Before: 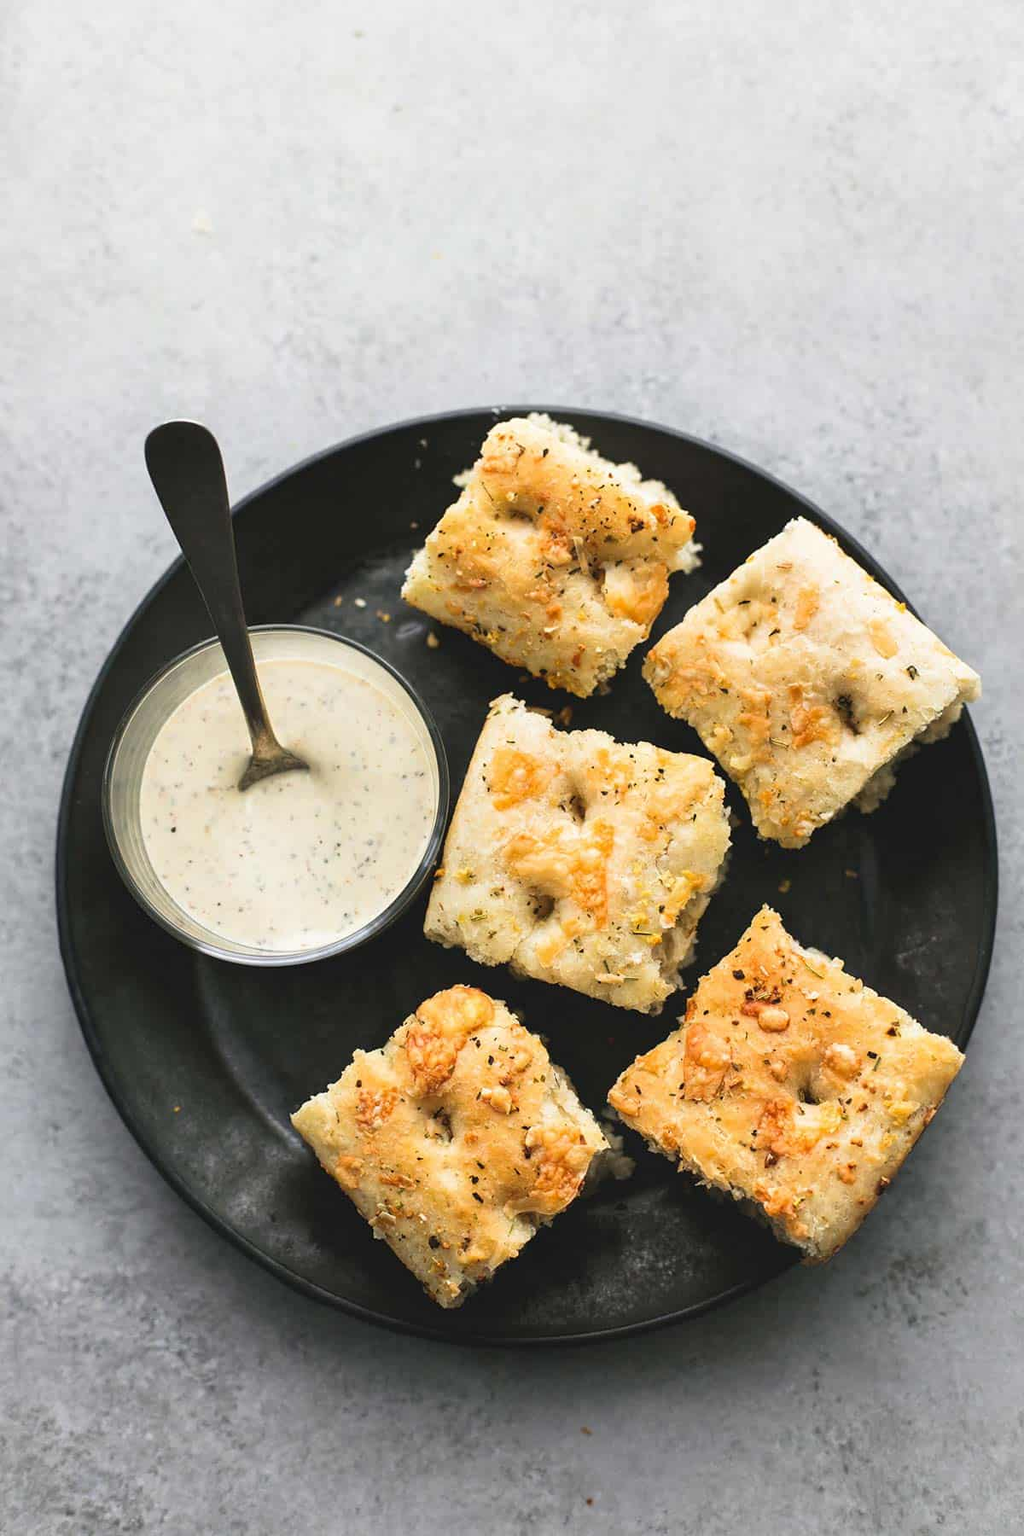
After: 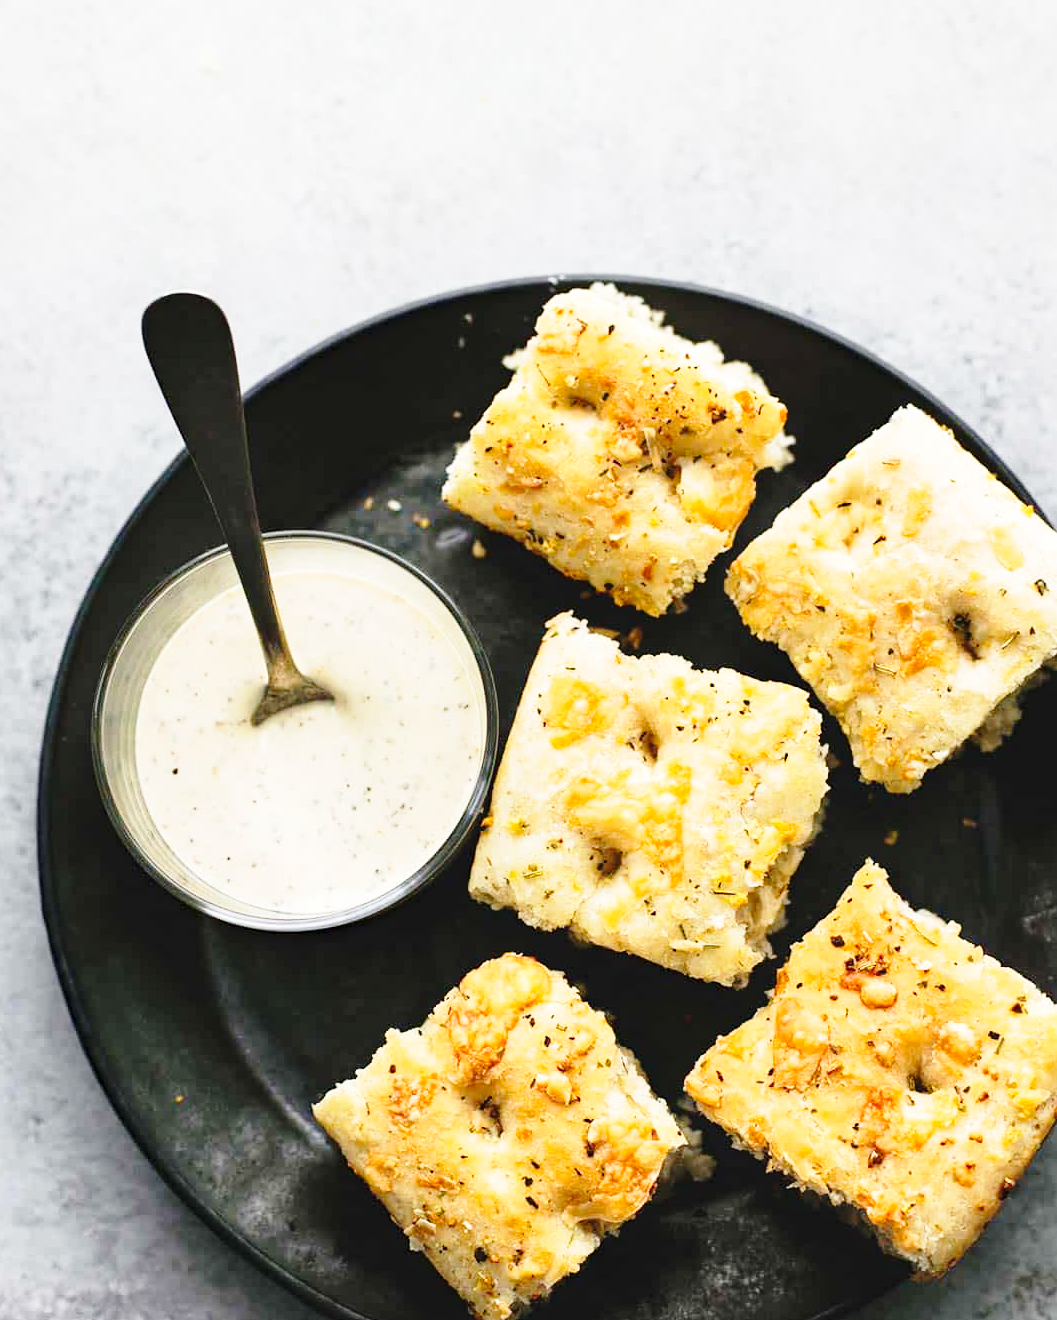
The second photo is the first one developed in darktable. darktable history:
base curve: curves: ch0 [(0, 0) (0.028, 0.03) (0.121, 0.232) (0.46, 0.748) (0.859, 0.968) (1, 1)], preserve colors none
crop and rotate: left 2.376%, top 11.176%, right 9.461%, bottom 15.47%
haze removal: compatibility mode true, adaptive false
